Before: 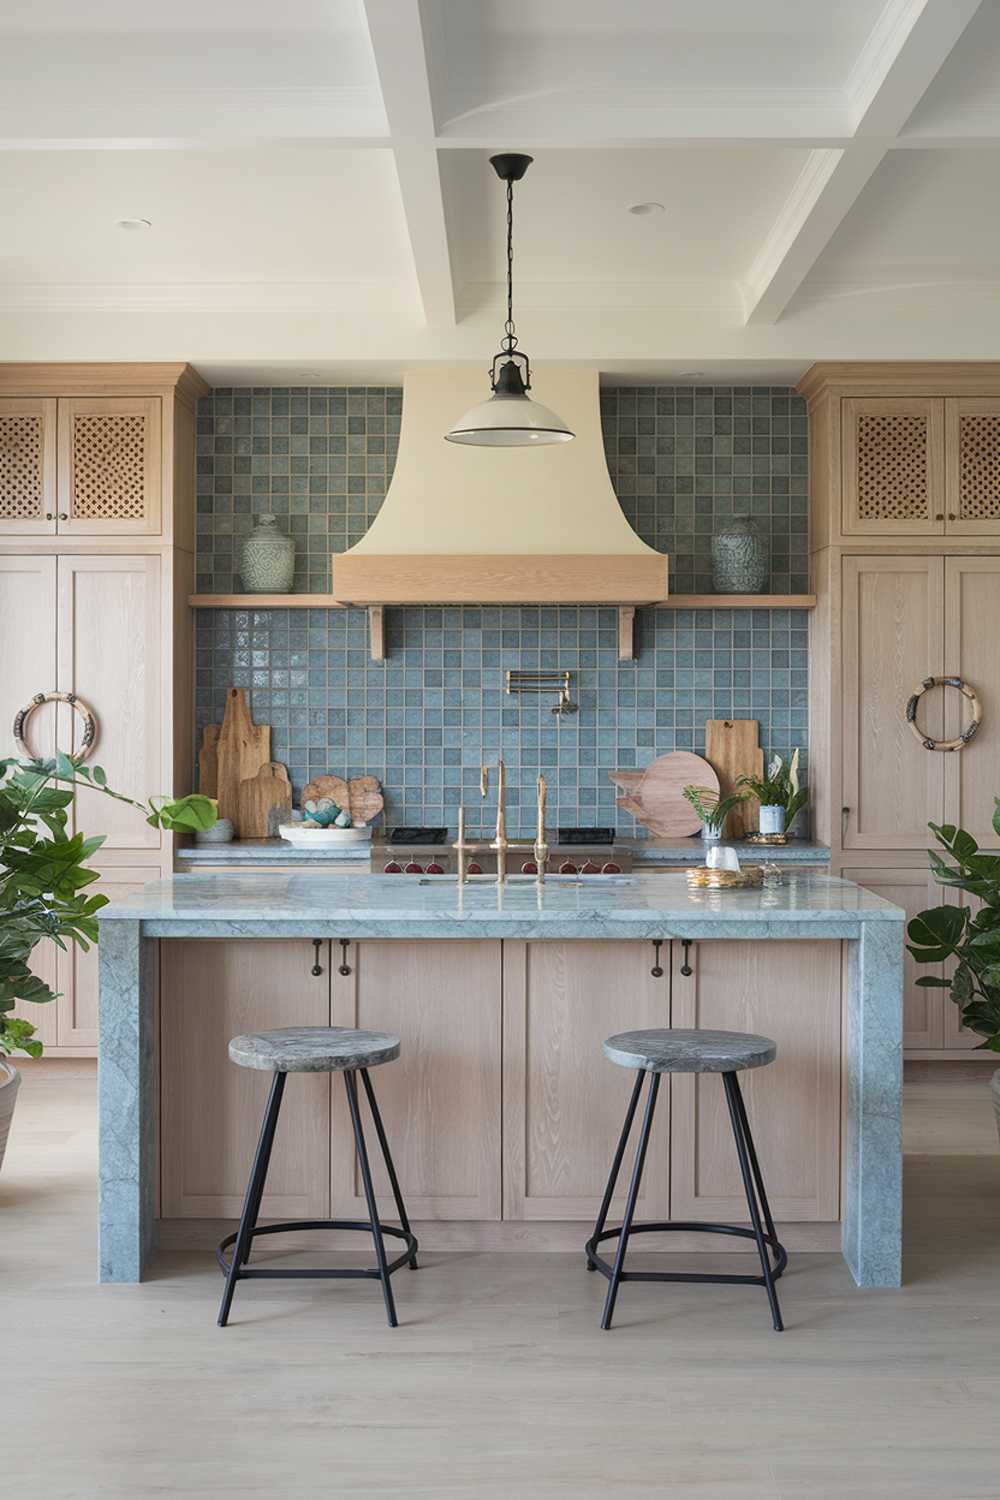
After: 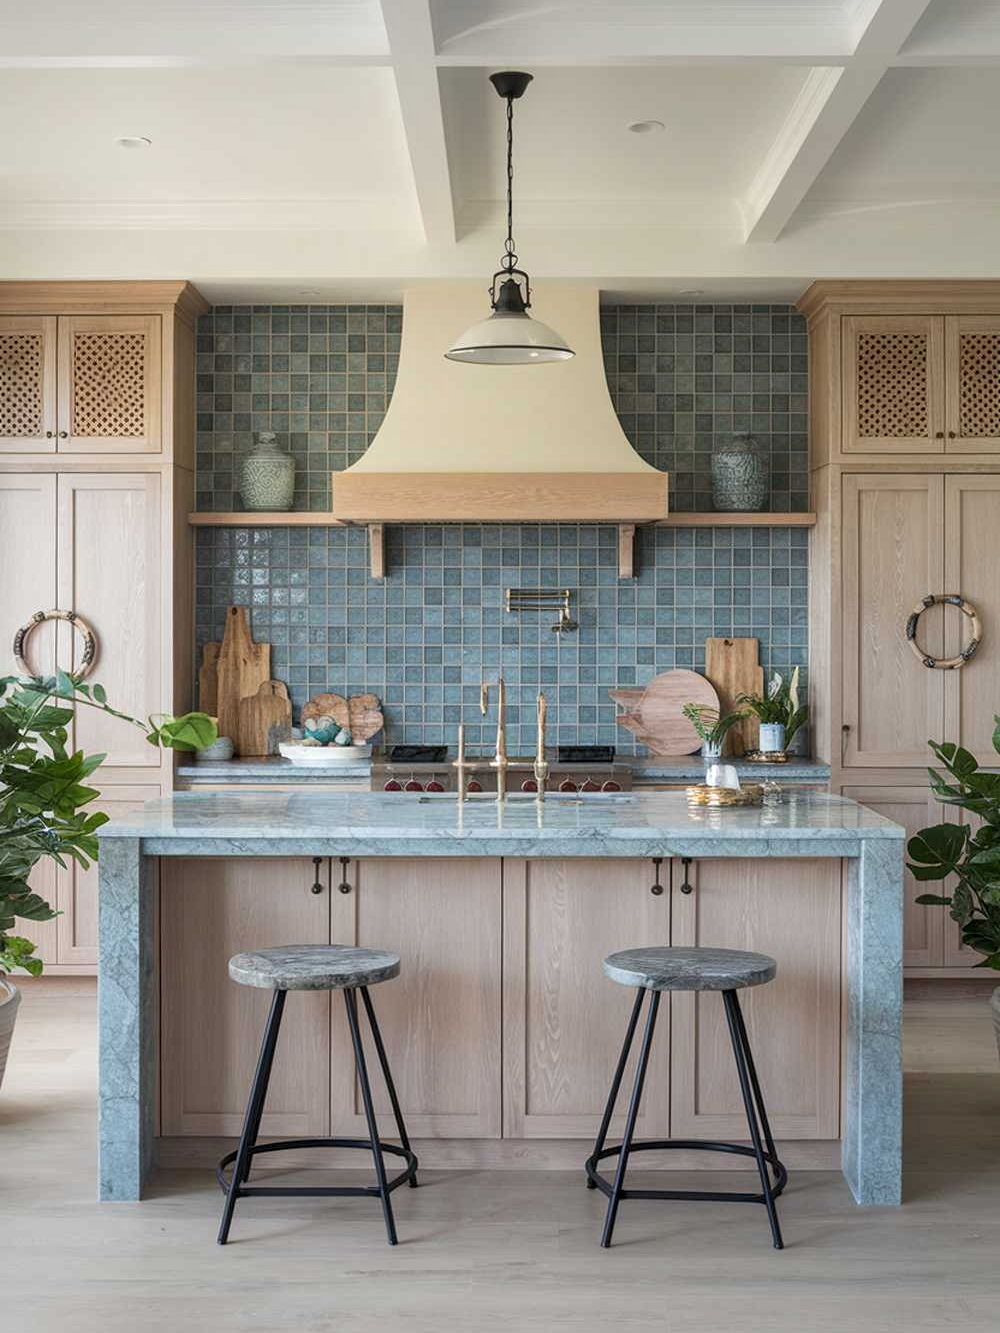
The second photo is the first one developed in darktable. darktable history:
local contrast: on, module defaults
crop and rotate: top 5.491%, bottom 5.583%
